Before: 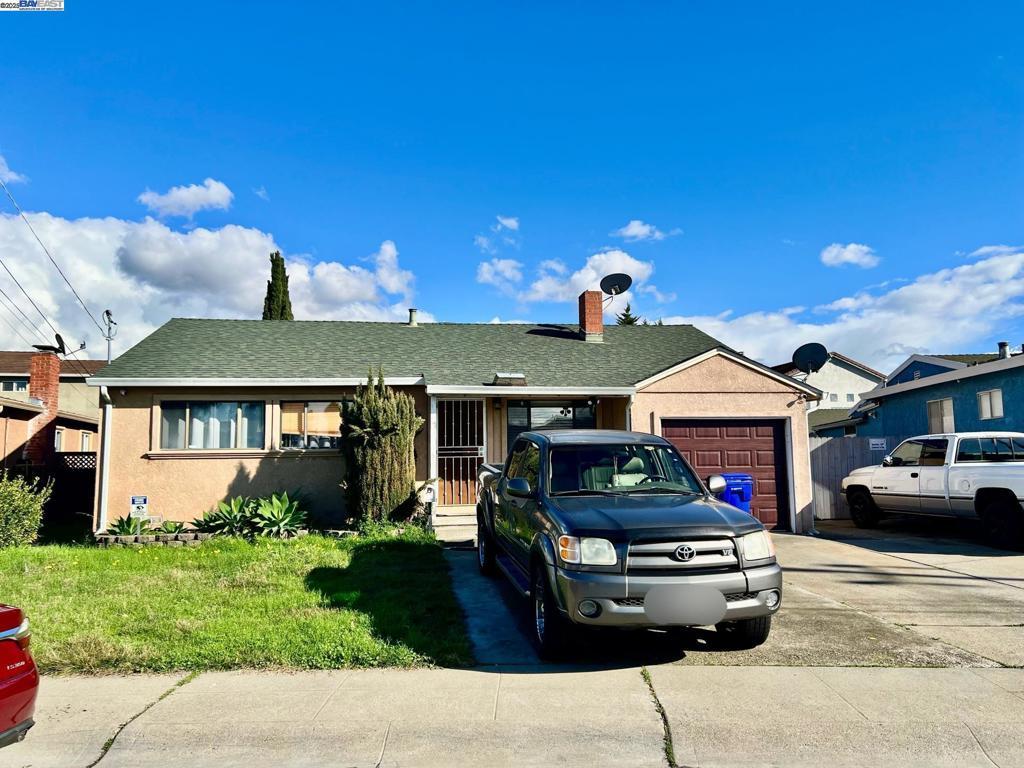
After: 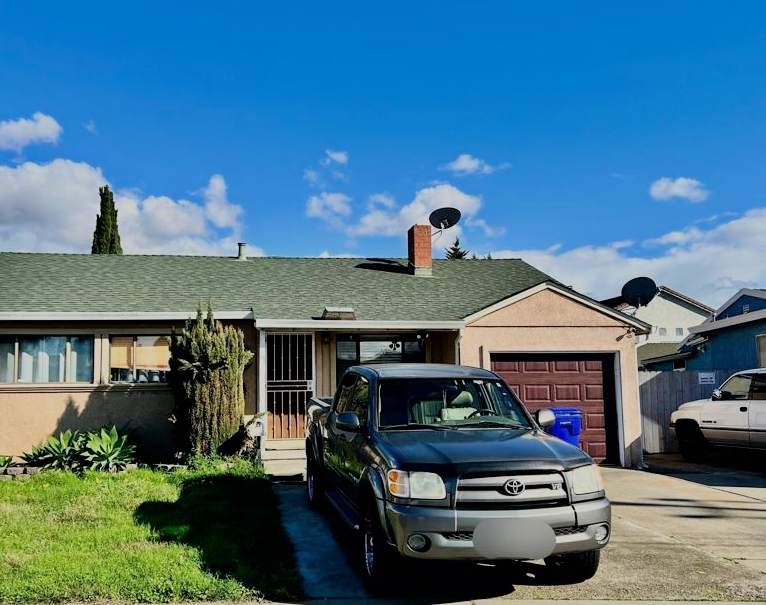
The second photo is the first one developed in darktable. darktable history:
filmic rgb: black relative exposure -7.48 EV, white relative exposure 4.83 EV, hardness 3.4, color science v6 (2022)
crop: left 16.768%, top 8.653%, right 8.362%, bottom 12.485%
